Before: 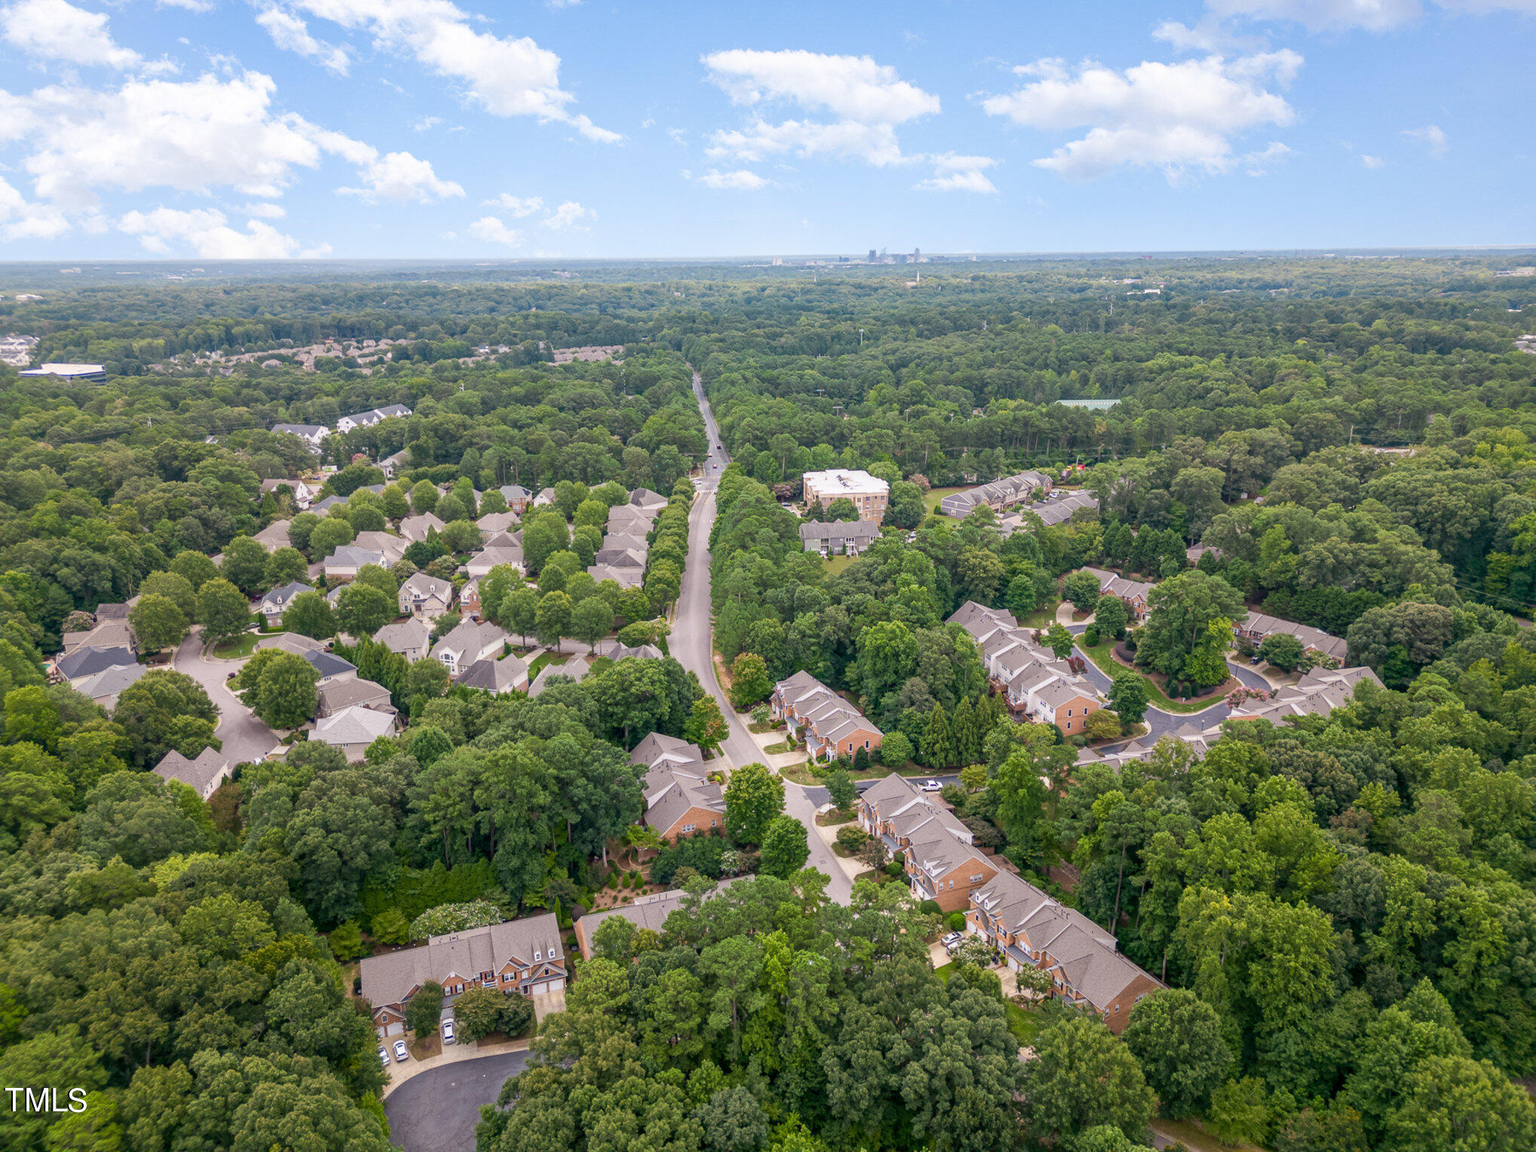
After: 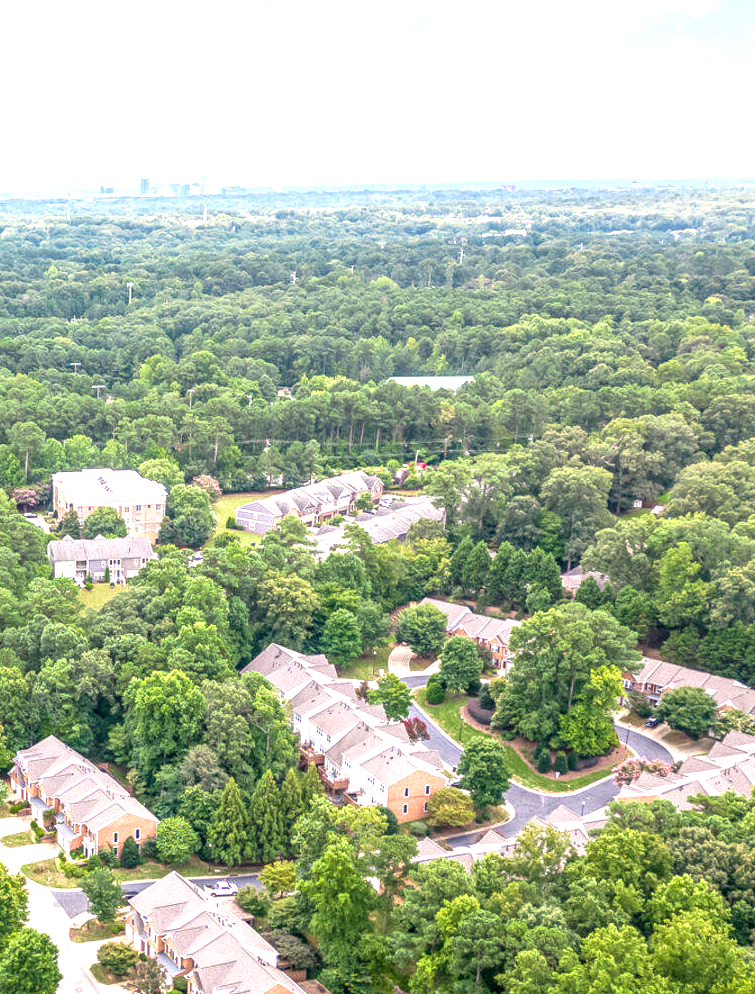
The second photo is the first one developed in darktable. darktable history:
crop and rotate: left 49.733%, top 10.1%, right 13.172%, bottom 24.829%
local contrast: on, module defaults
exposure: black level correction 0, exposure 1.199 EV, compensate highlight preservation false
